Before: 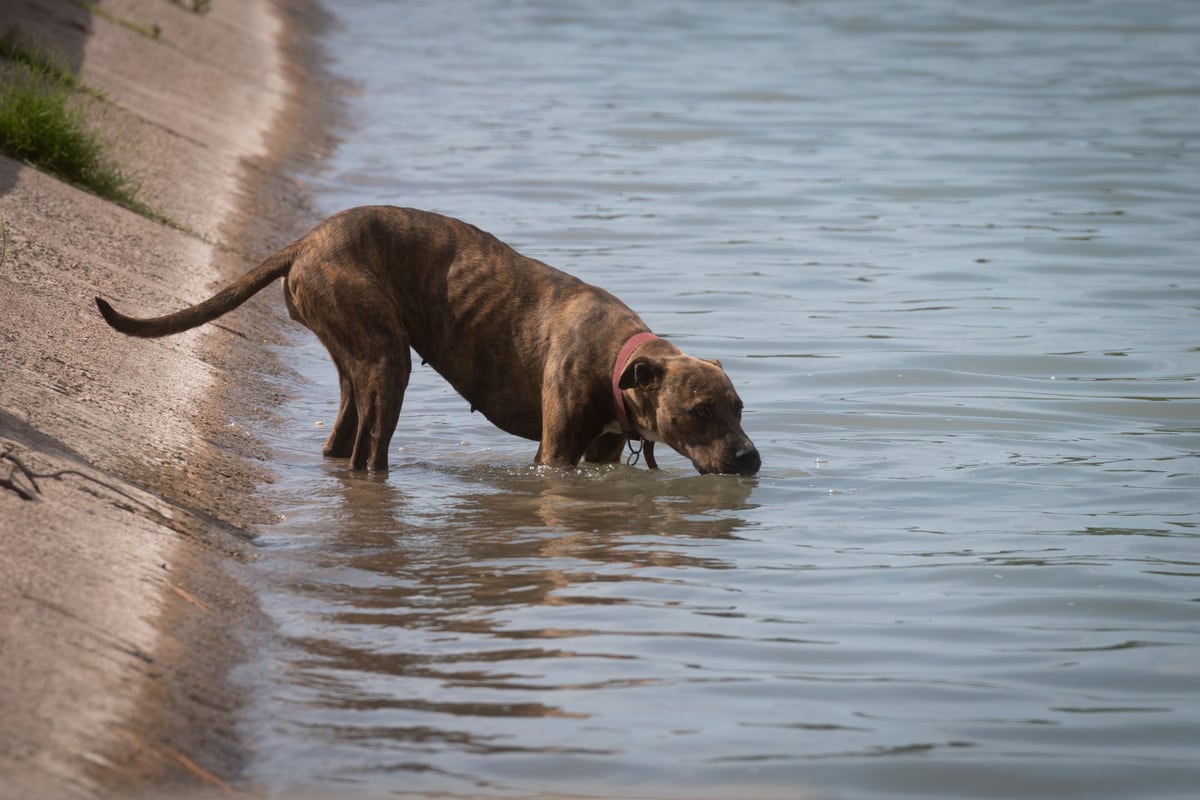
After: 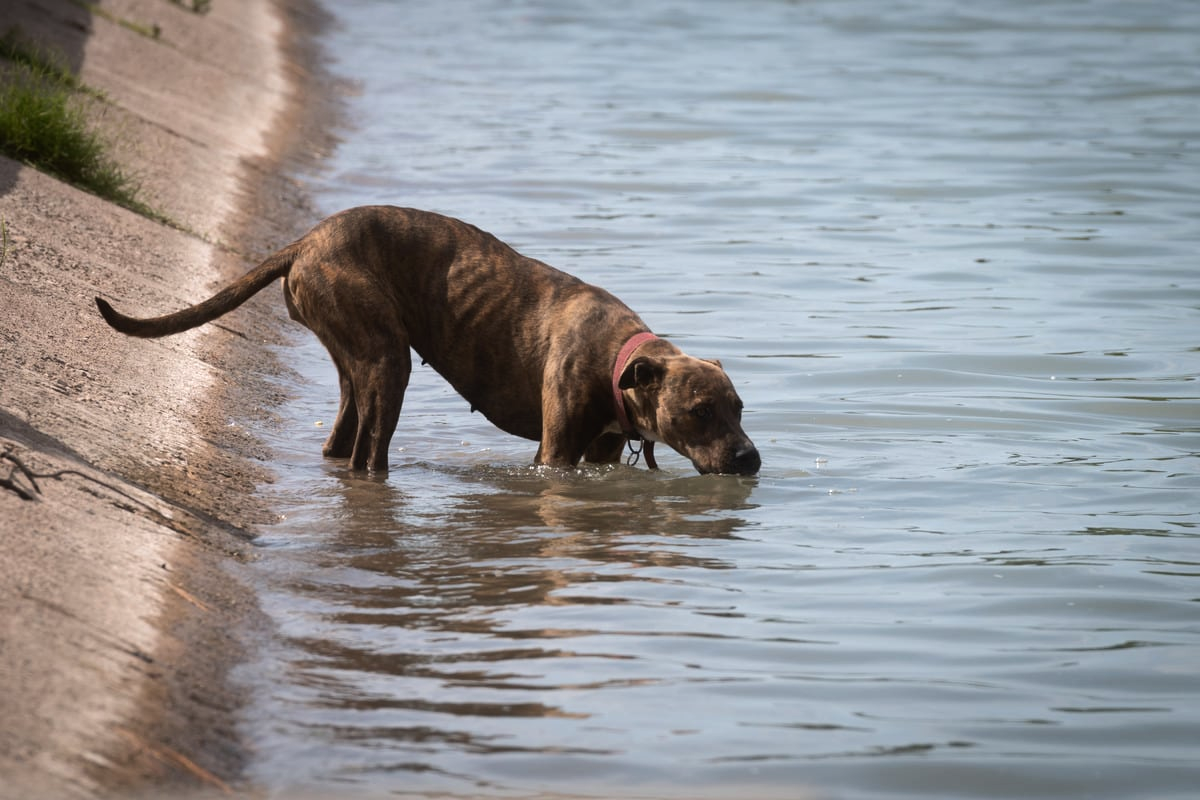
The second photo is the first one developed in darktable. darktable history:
tone equalizer: -8 EV -0.388 EV, -7 EV -0.366 EV, -6 EV -0.311 EV, -5 EV -0.258 EV, -3 EV 0.231 EV, -2 EV 0.333 EV, -1 EV 0.387 EV, +0 EV 0.411 EV, edges refinement/feathering 500, mask exposure compensation -1.57 EV, preserve details no
